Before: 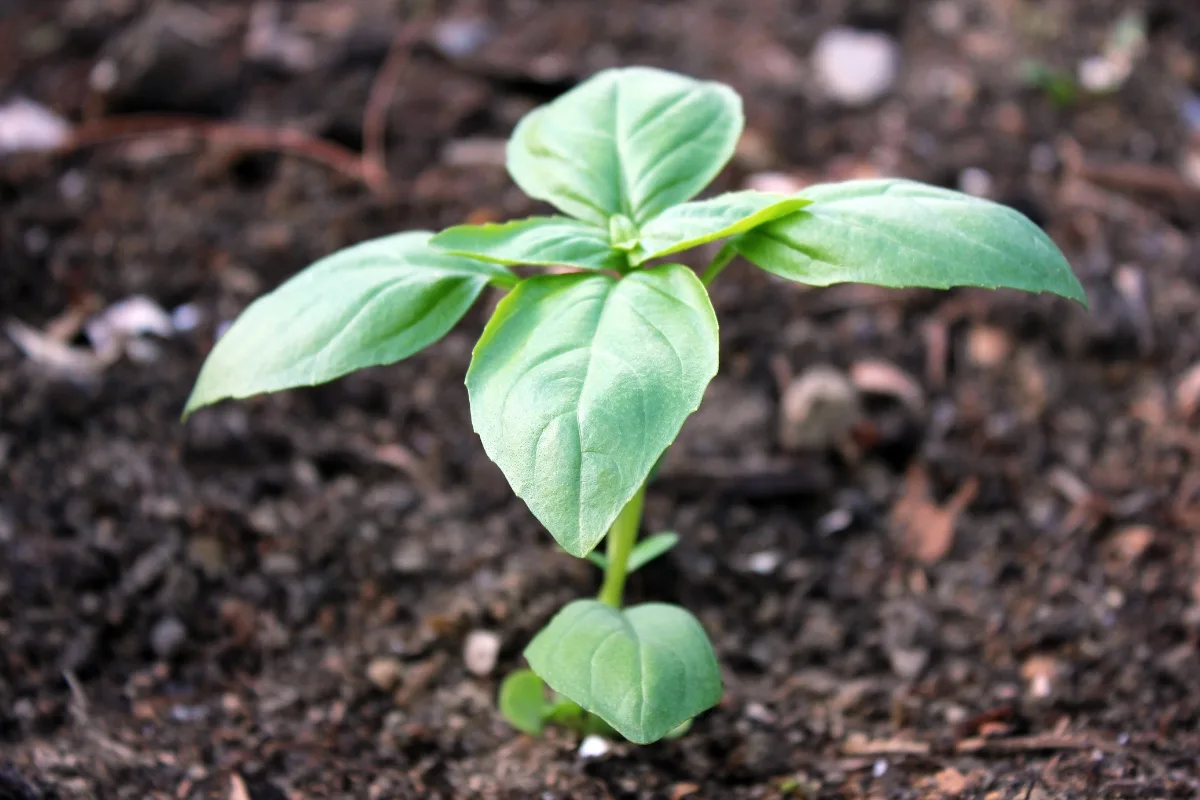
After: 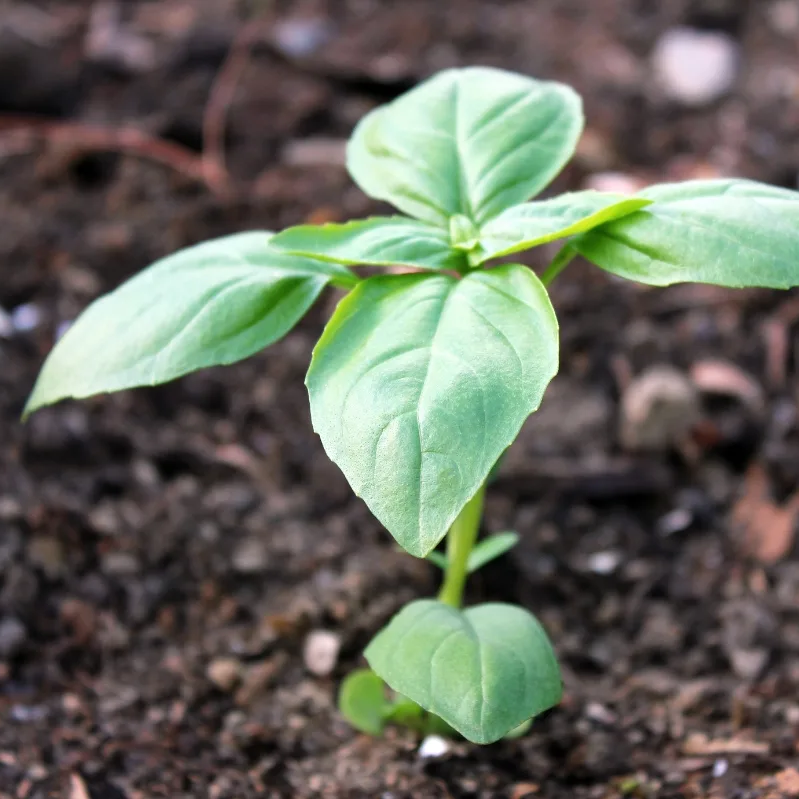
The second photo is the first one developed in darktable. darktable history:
crop and rotate: left 13.409%, right 19.924%
tone equalizer: on, module defaults
